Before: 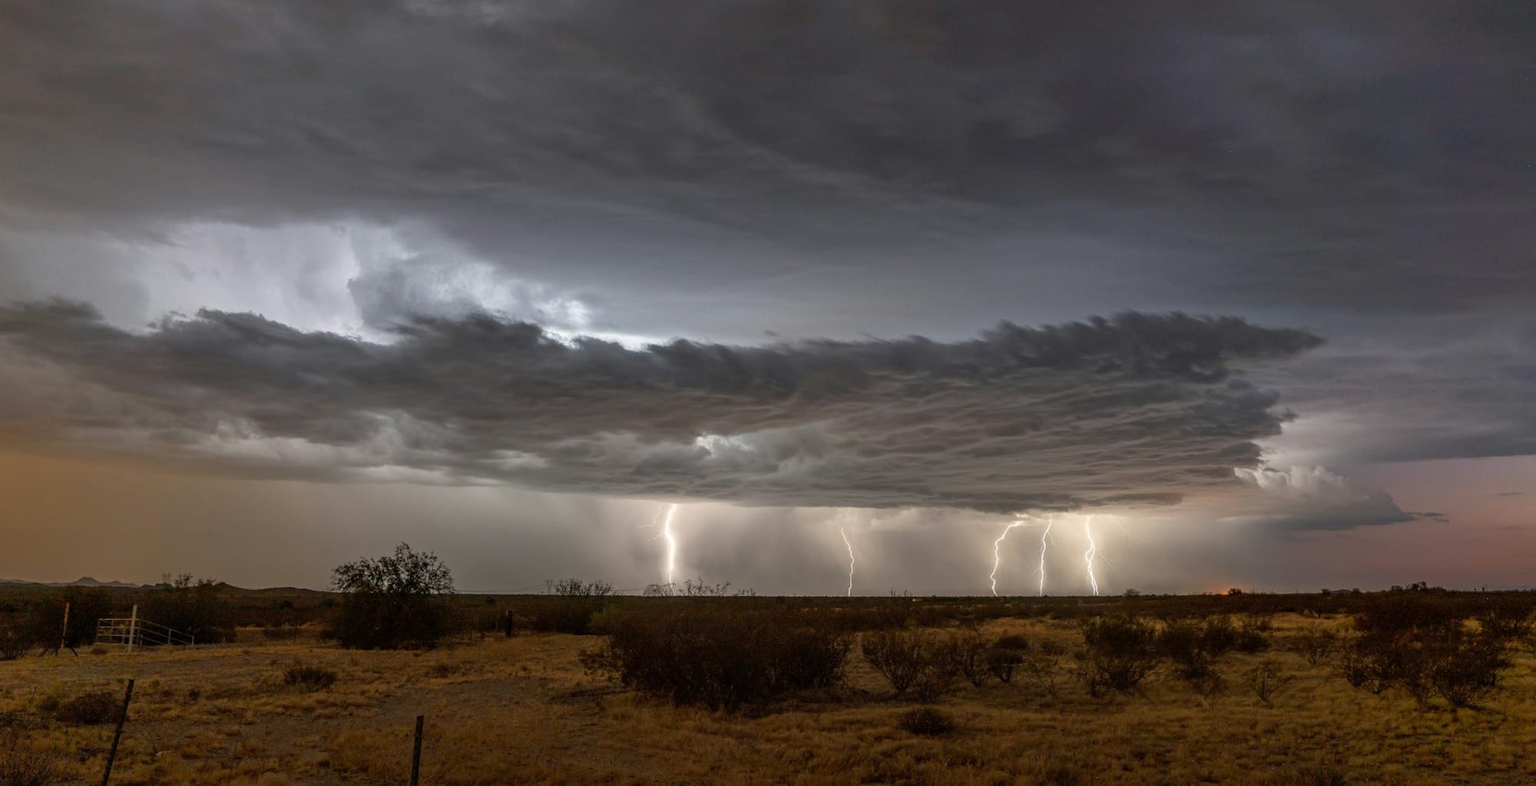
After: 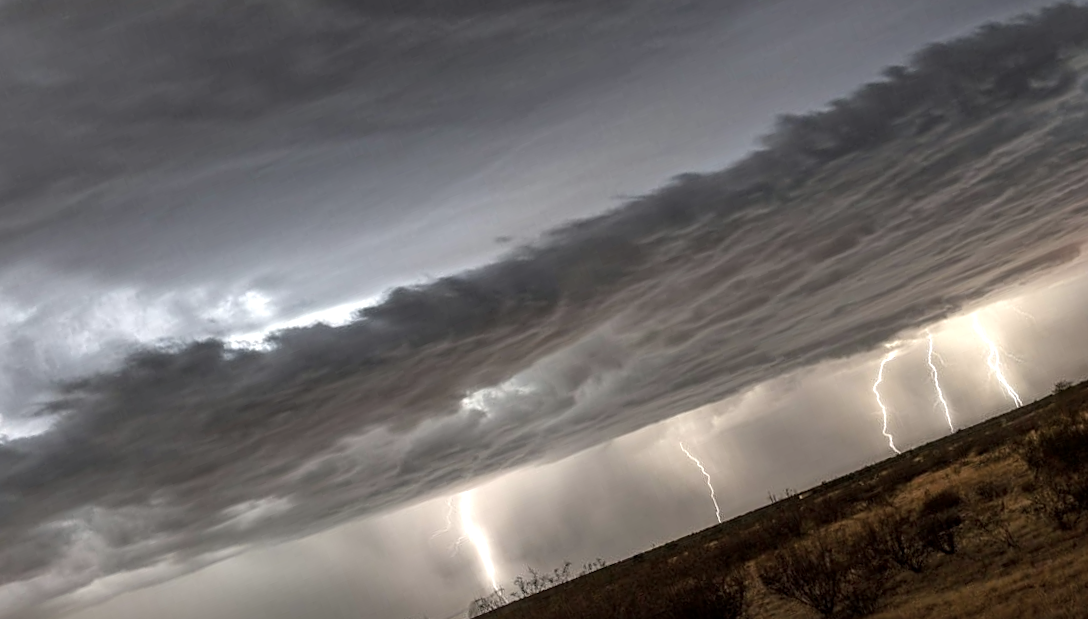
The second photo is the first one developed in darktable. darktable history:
local contrast: highlights 102%, shadows 100%, detail 119%, midtone range 0.2
sharpen: amount 0.211
crop and rotate: angle 21.01°, left 7.004%, right 4.035%, bottom 1.092%
color correction: highlights b* -0.053, saturation 0.797
tone equalizer: -8 EV -0.449 EV, -7 EV -0.425 EV, -6 EV -0.306 EV, -5 EV -0.245 EV, -3 EV 0.217 EV, -2 EV 0.343 EV, -1 EV 0.382 EV, +0 EV 0.401 EV
